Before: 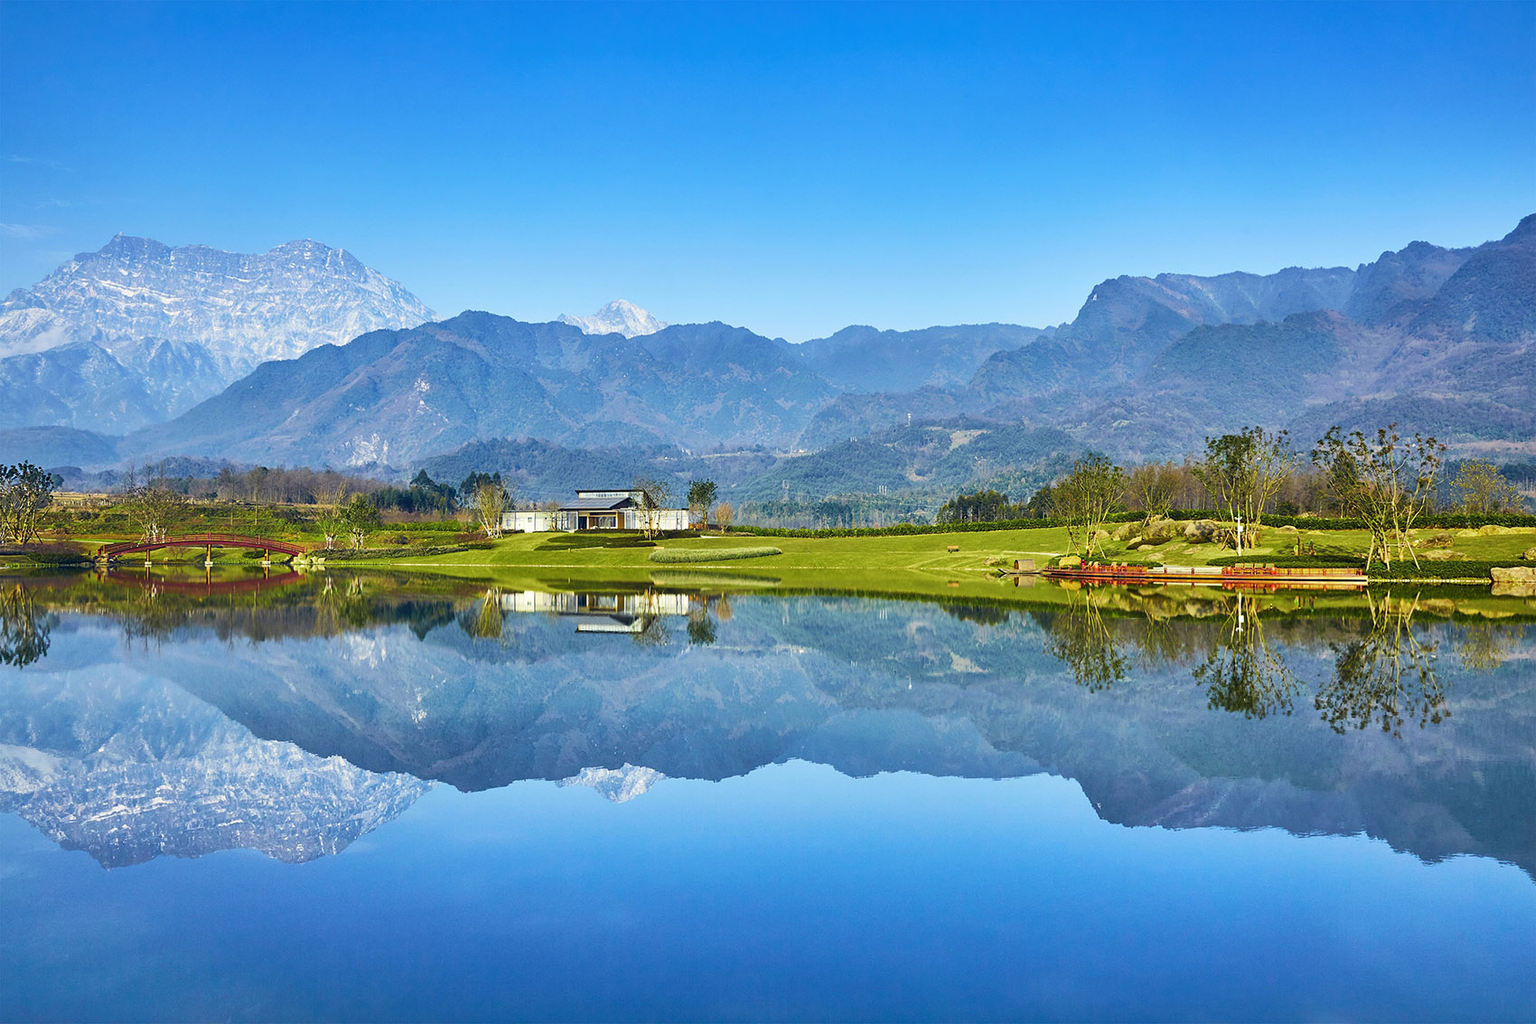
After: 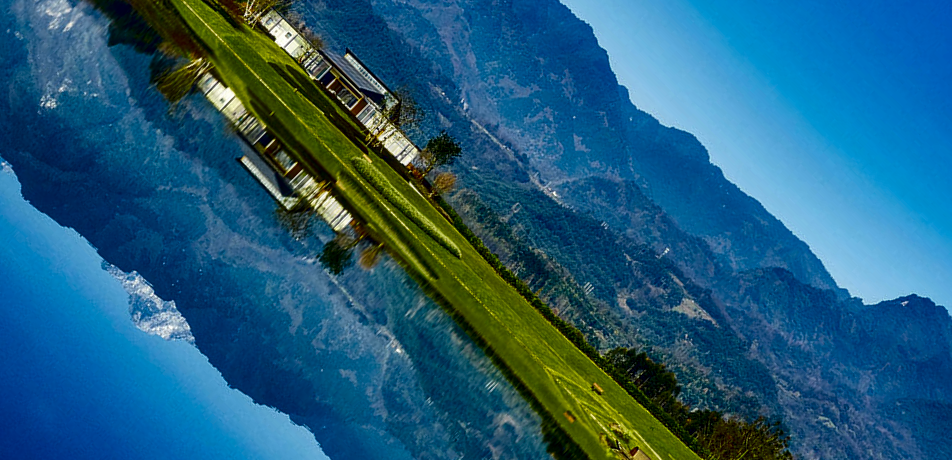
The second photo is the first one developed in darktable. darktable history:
crop and rotate: angle -44.93°, top 16.507%, right 0.993%, bottom 11.635%
contrast brightness saturation: contrast 0.094, brightness -0.598, saturation 0.172
local contrast: on, module defaults
